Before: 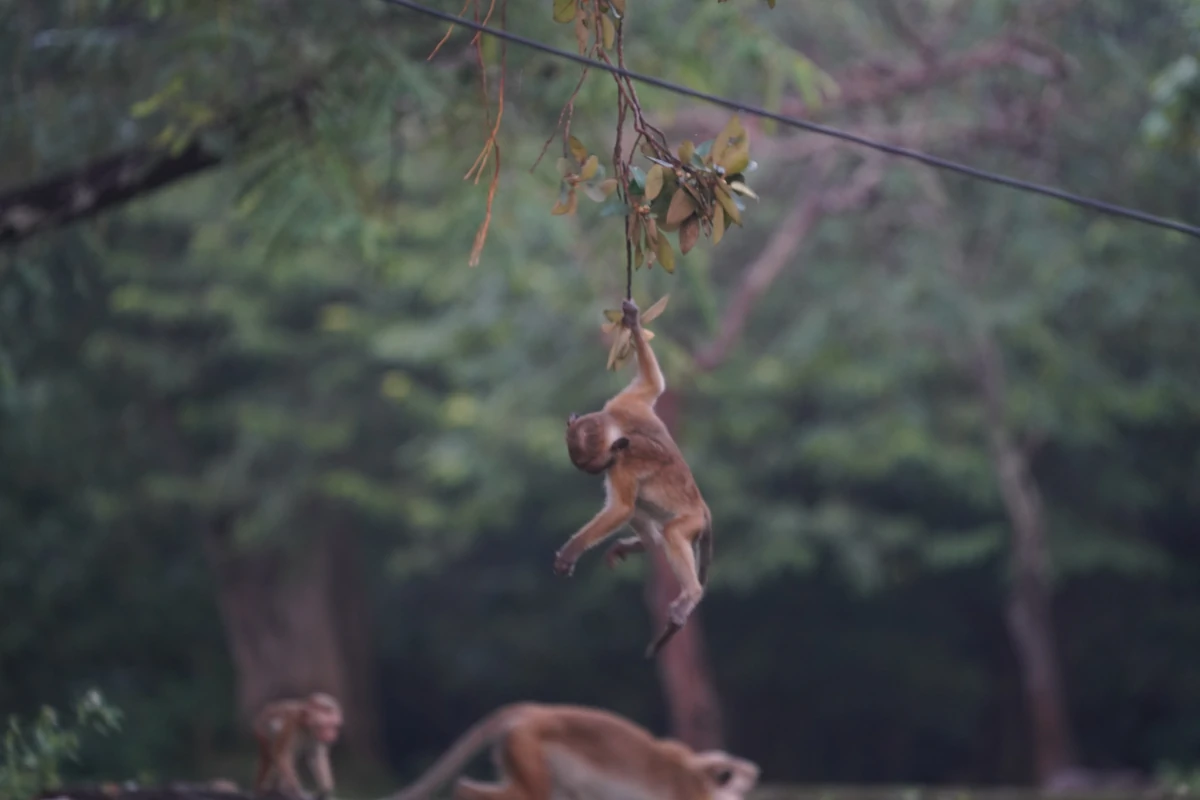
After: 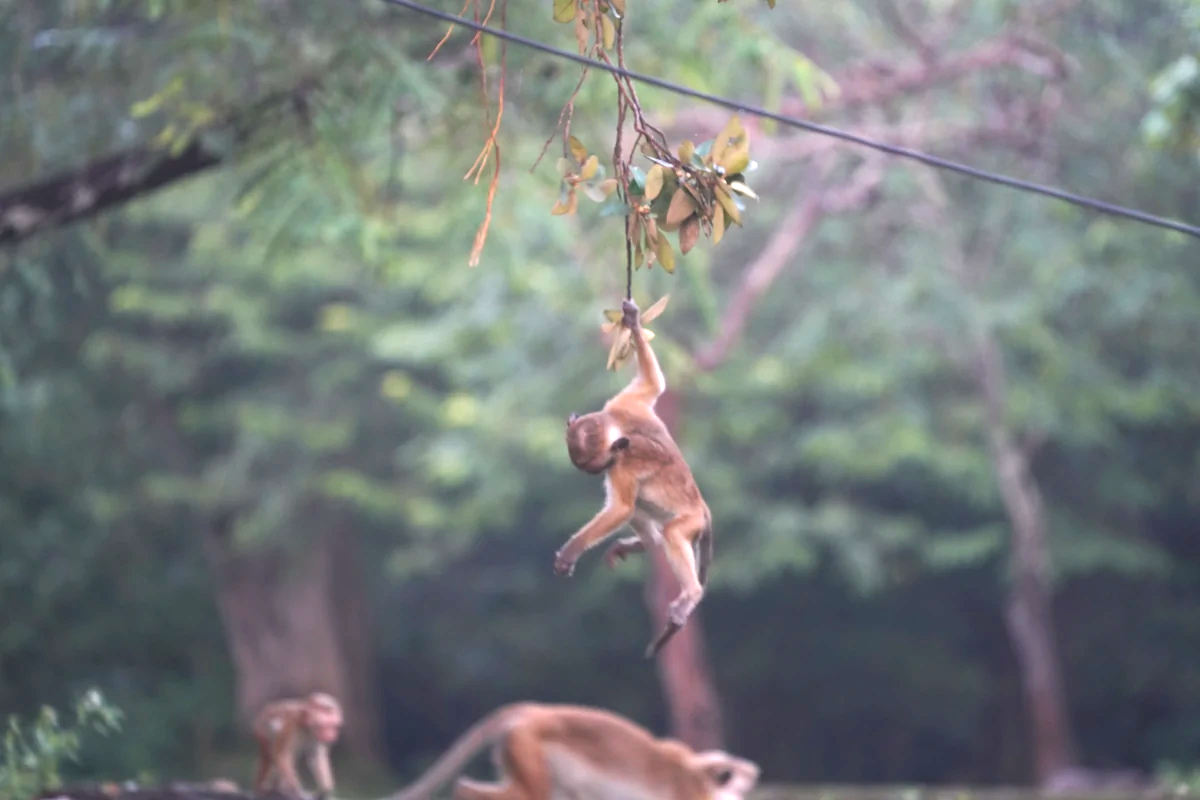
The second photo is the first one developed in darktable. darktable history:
exposure: black level correction 0, exposure 1.46 EV, compensate exposure bias true, compensate highlight preservation false
